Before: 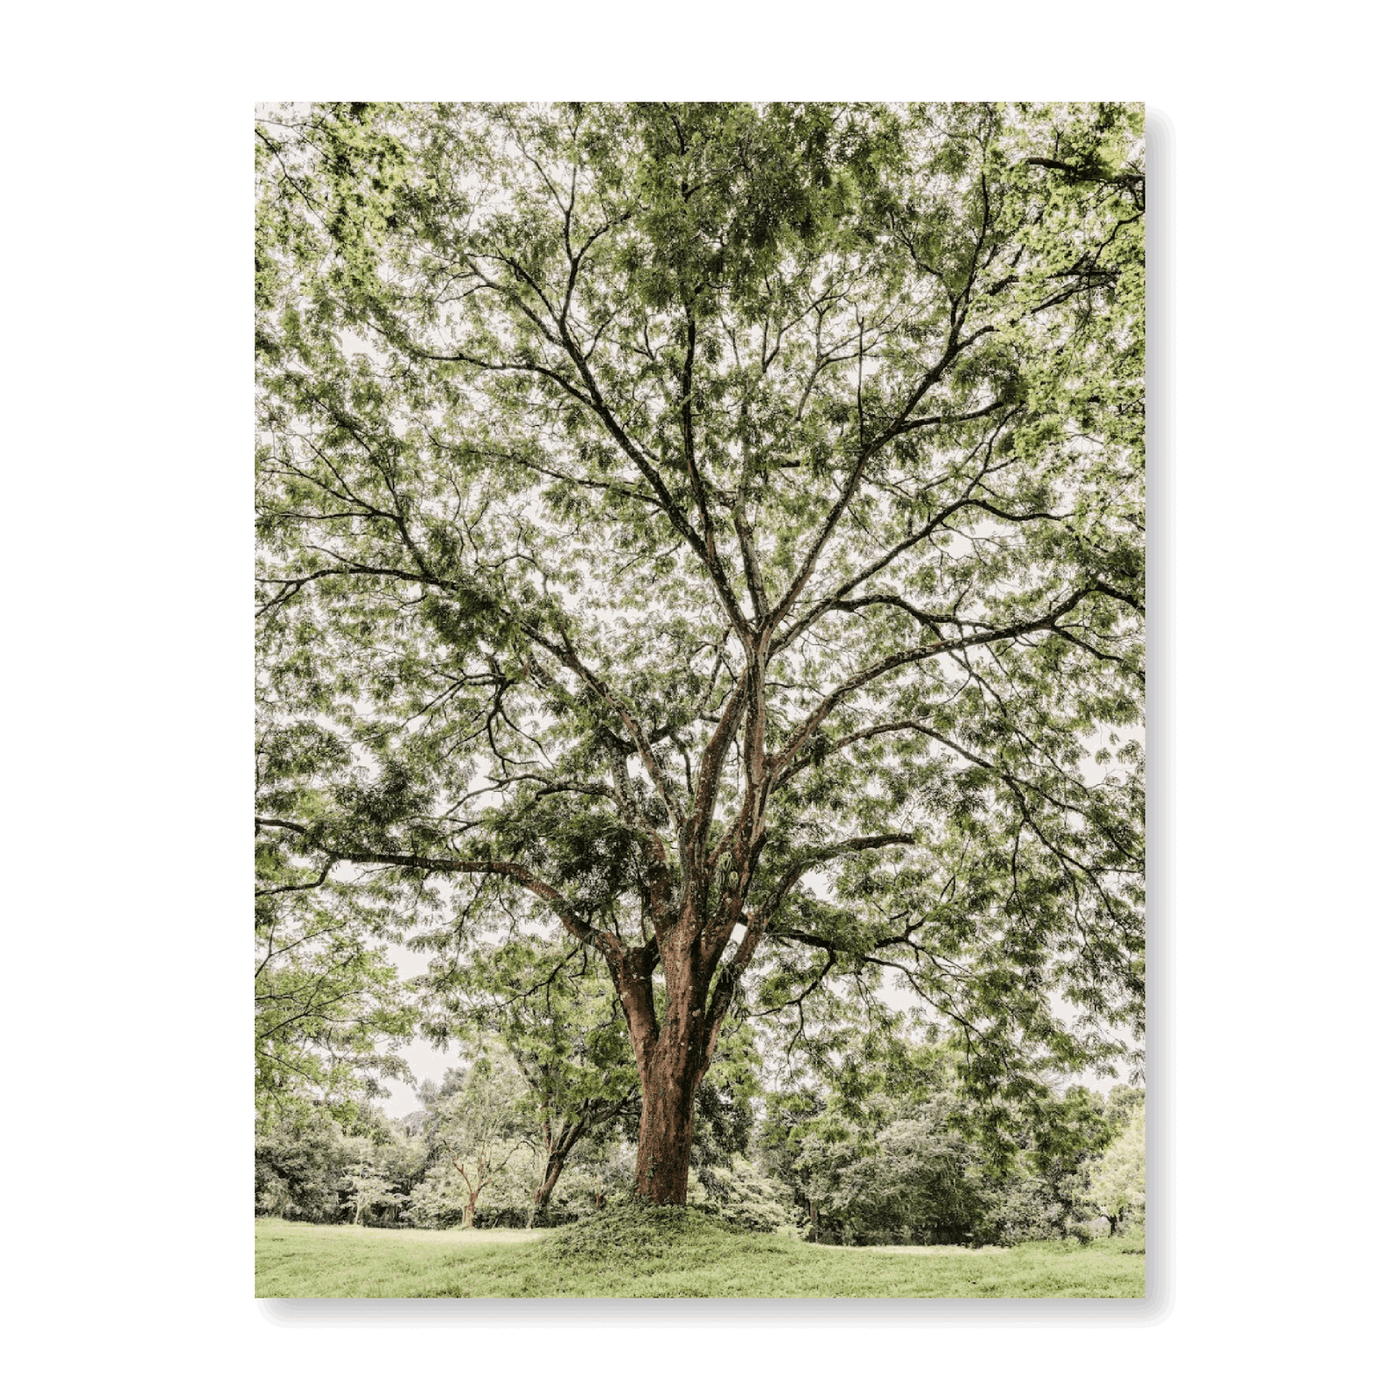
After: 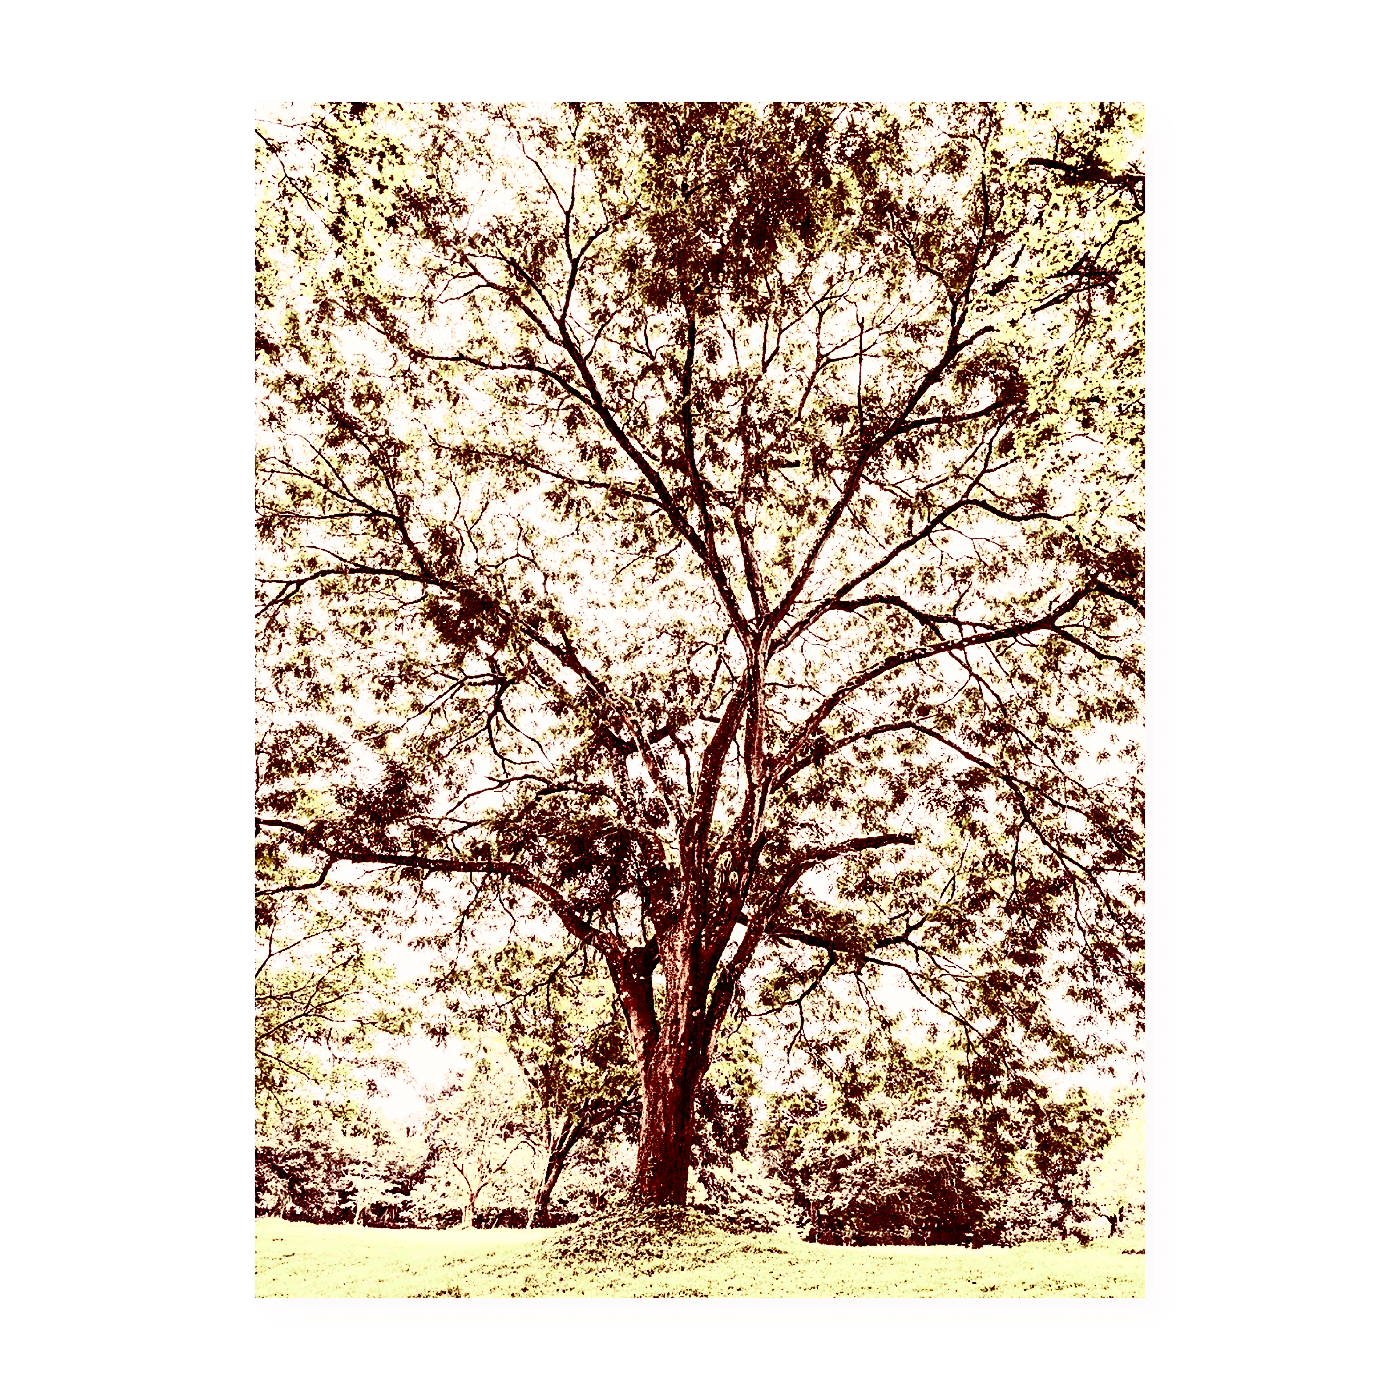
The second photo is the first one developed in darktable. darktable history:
sharpen: on, module defaults
contrast brightness saturation: contrast 0.932, brightness 0.199
color balance rgb: shadows lift › luminance -18.98%, shadows lift › chroma 35.346%, perceptual saturation grading › global saturation 20%, perceptual saturation grading › highlights -25.329%, perceptual saturation grading › shadows 50.136%, global vibrance 0.698%
